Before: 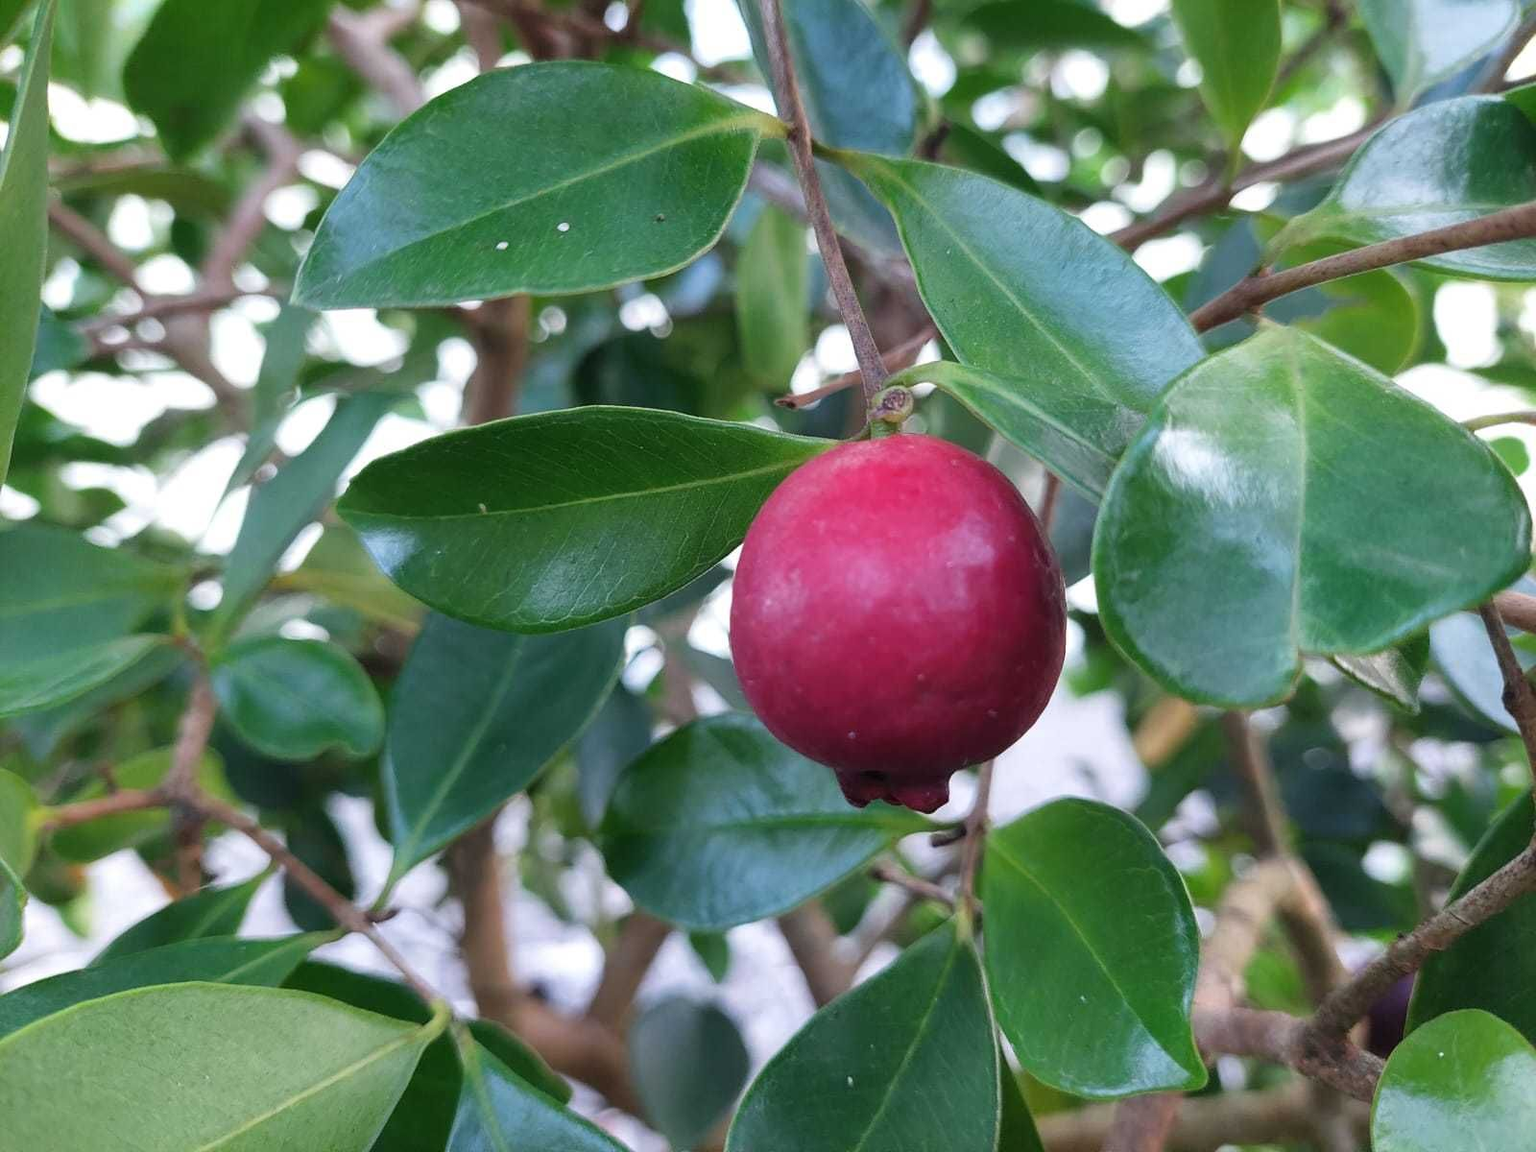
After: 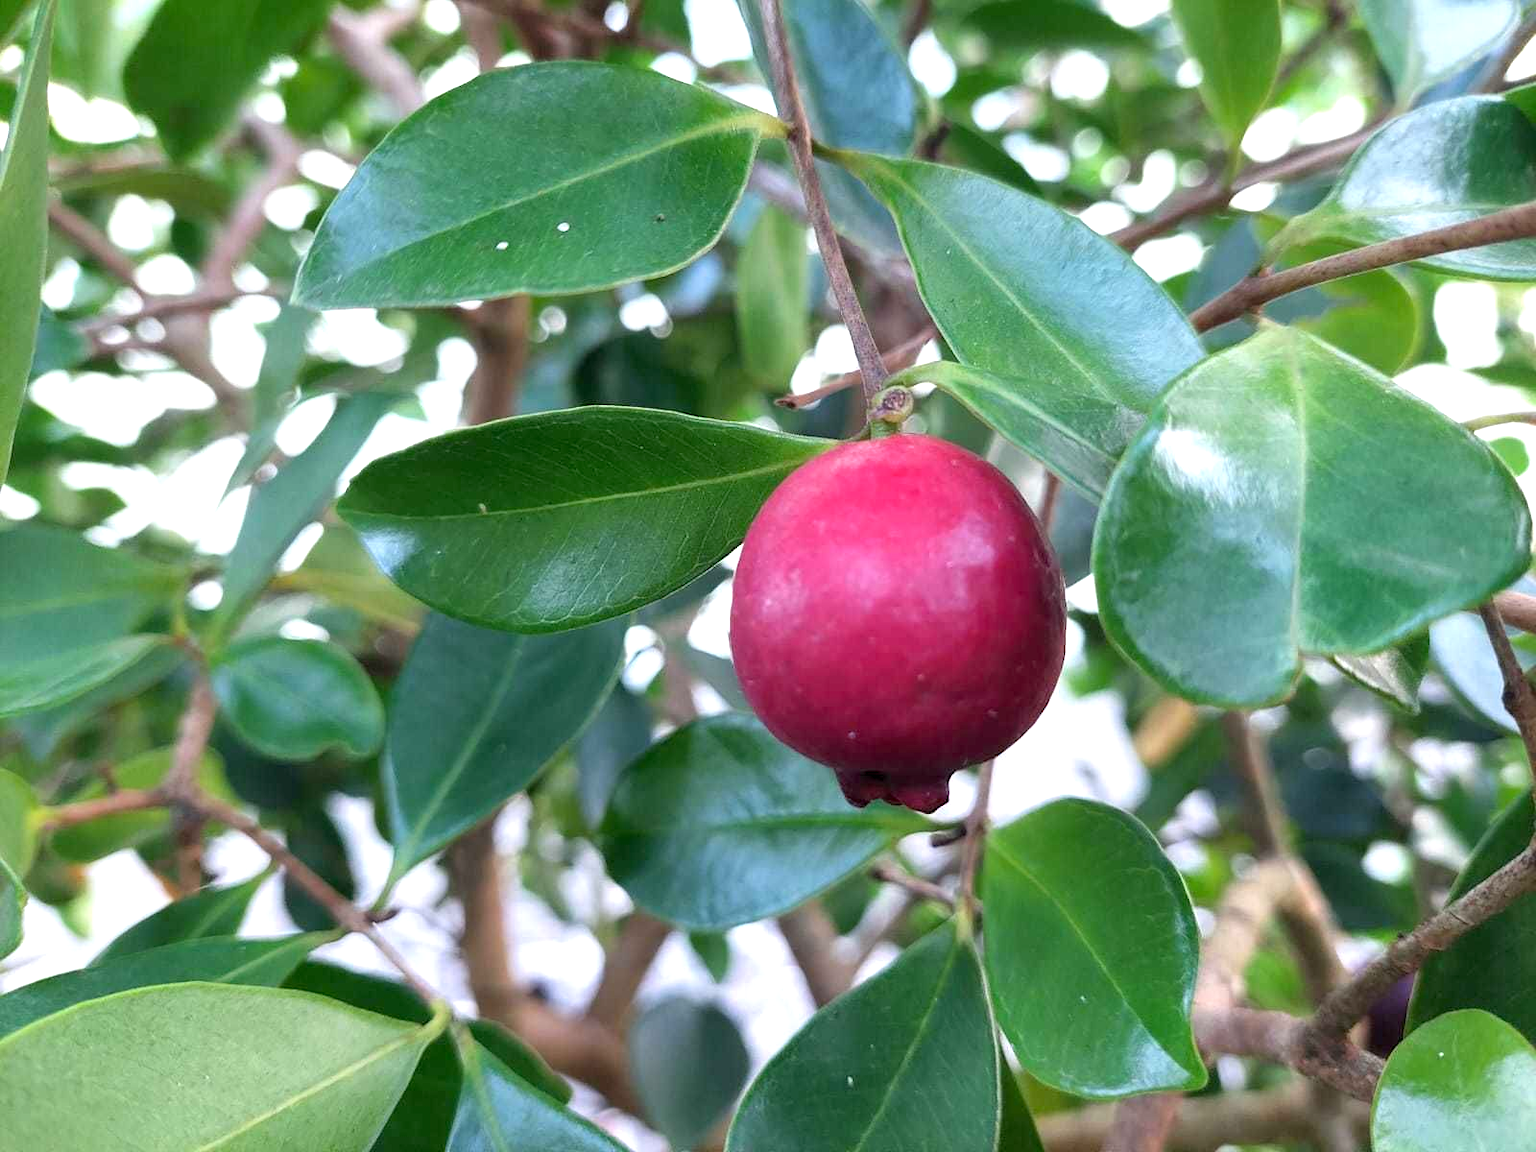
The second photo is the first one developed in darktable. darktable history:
tone equalizer: on, module defaults
levels: levels [0, 0.476, 0.951]
exposure: black level correction 0.003, exposure 0.388 EV, compensate highlight preservation false
